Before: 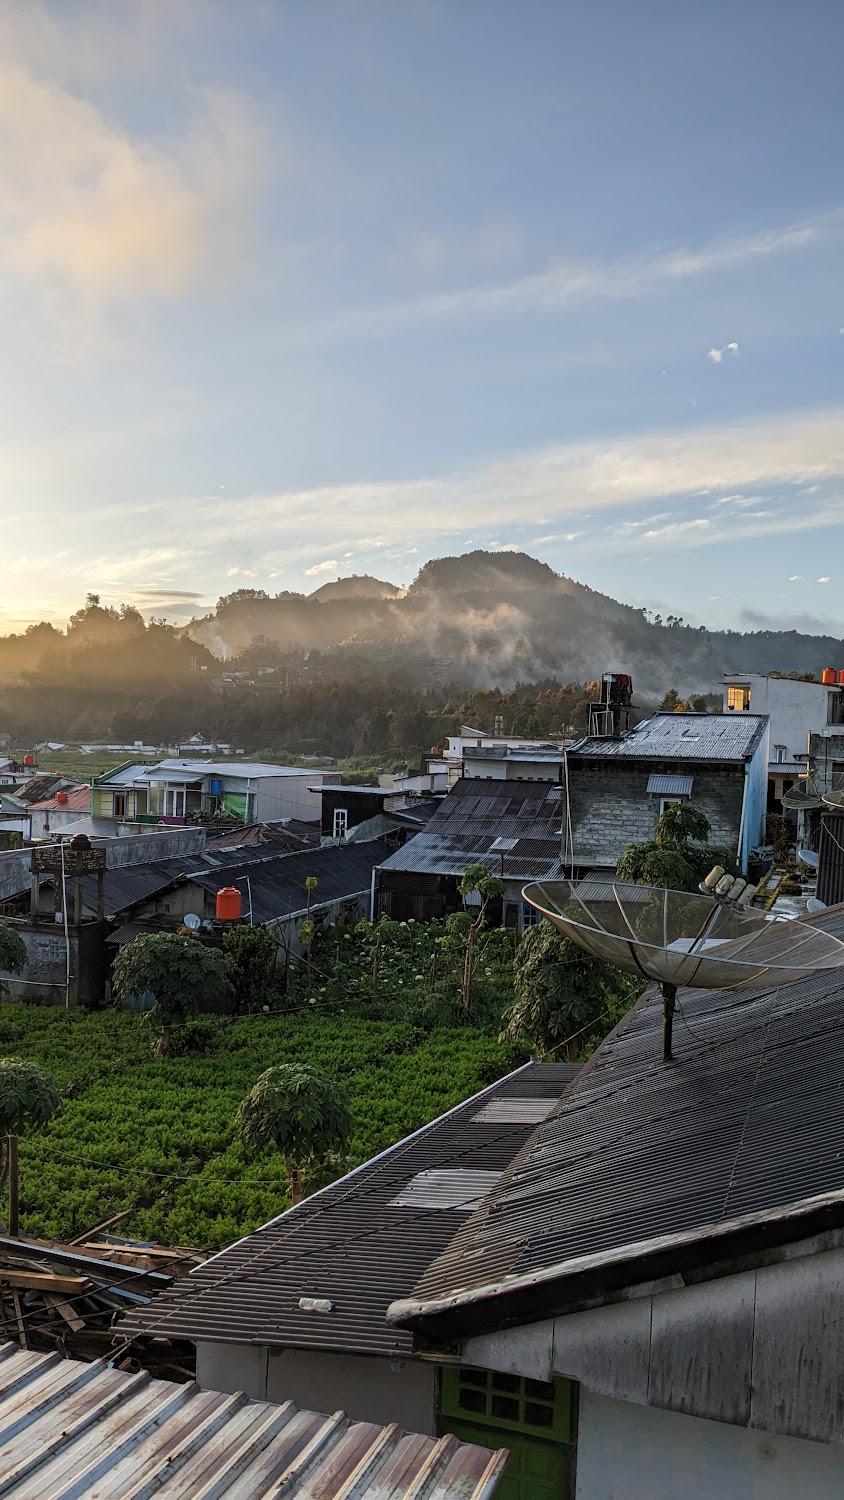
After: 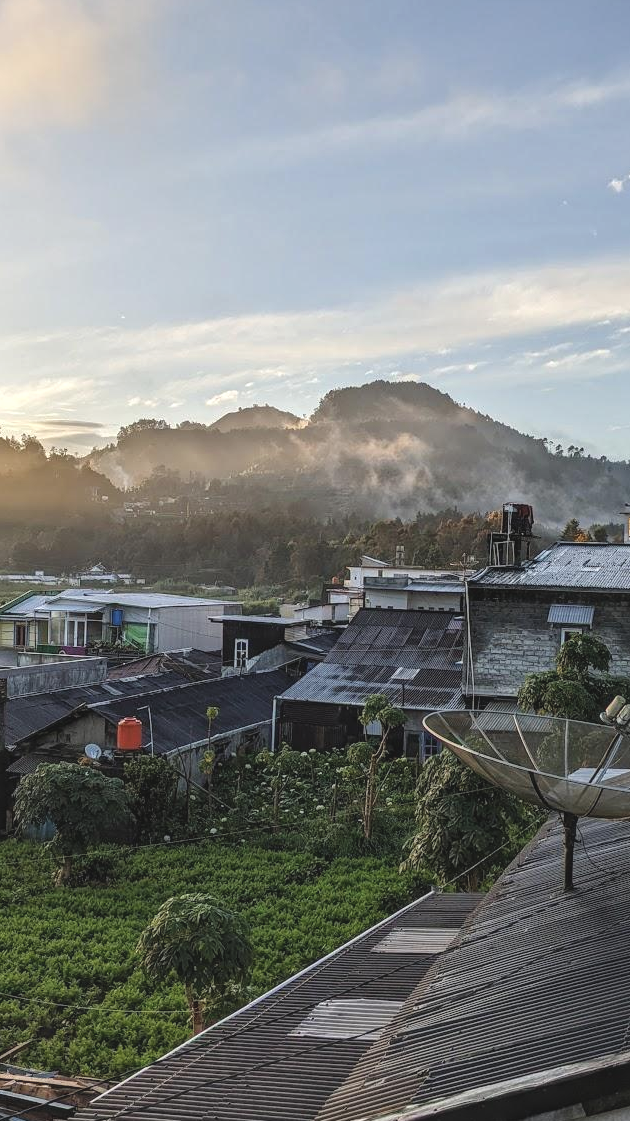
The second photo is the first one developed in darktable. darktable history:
crop and rotate: left 11.831%, top 11.346%, right 13.429%, bottom 13.899%
color balance: lift [1.007, 1, 1, 1], gamma [1.097, 1, 1, 1]
local contrast: on, module defaults
